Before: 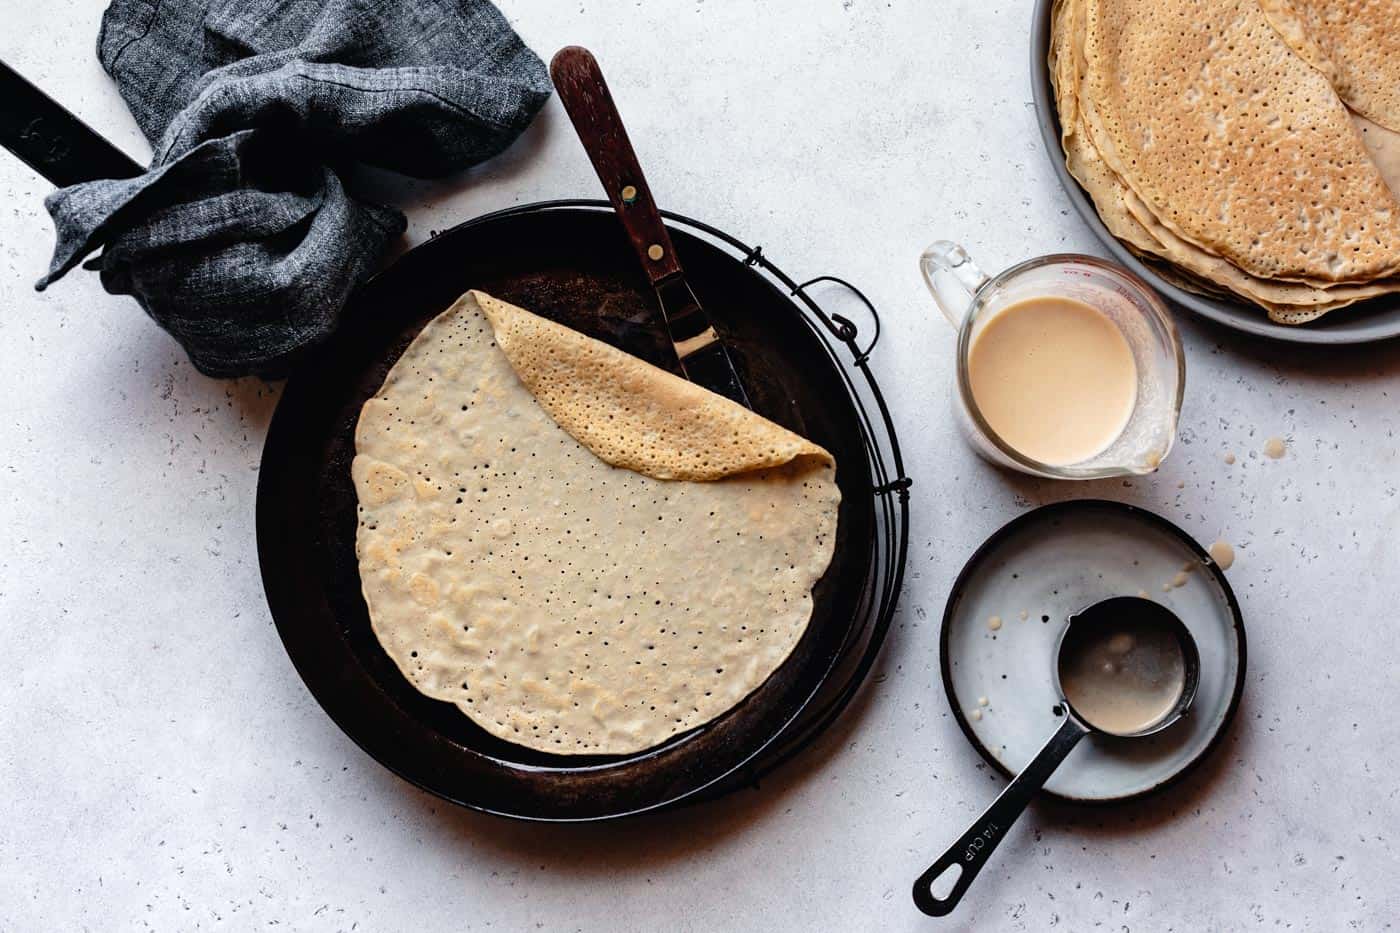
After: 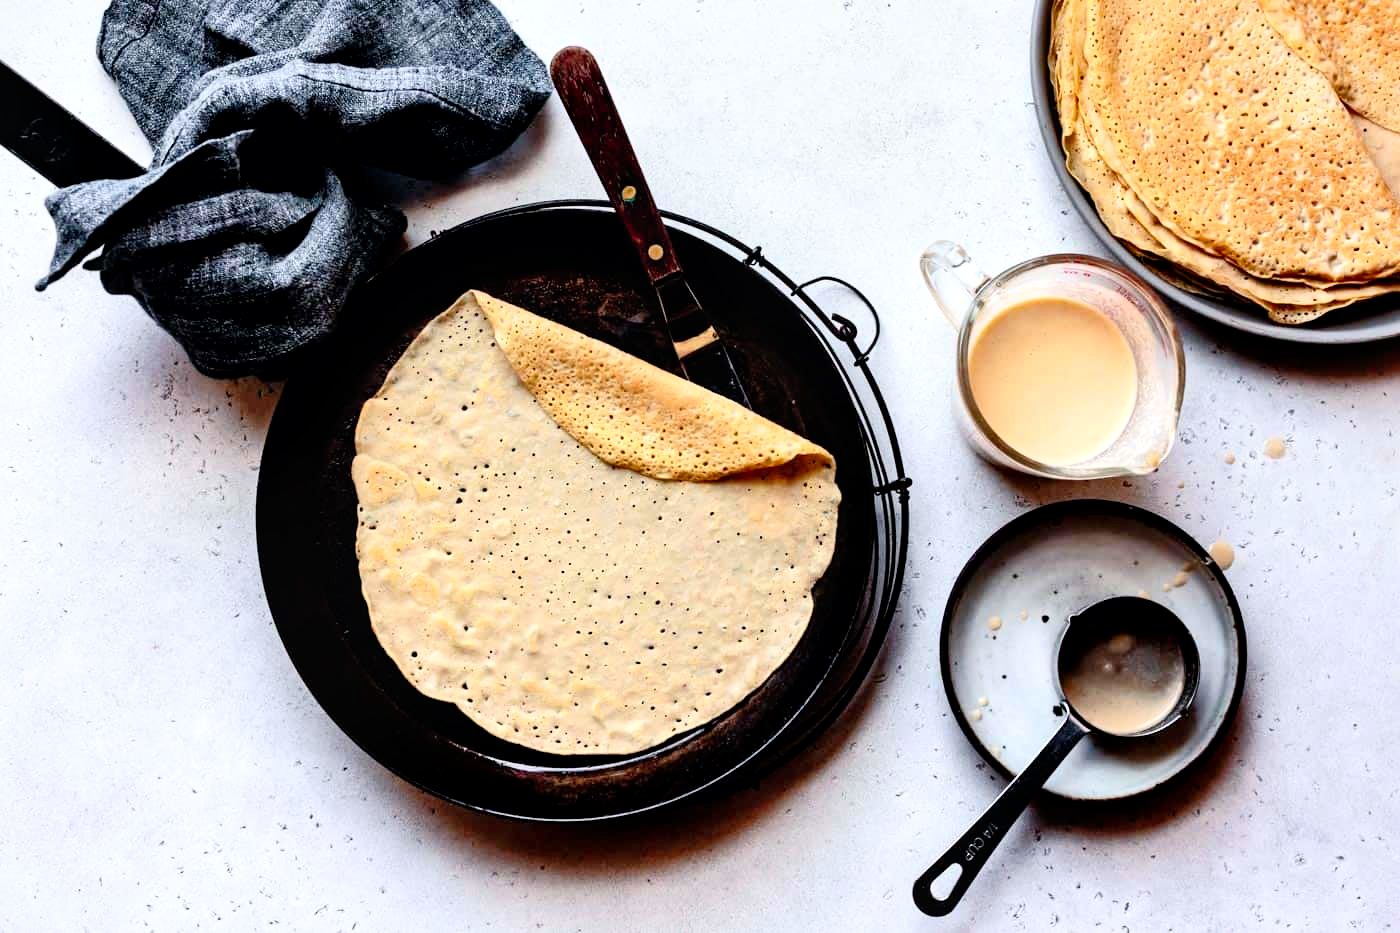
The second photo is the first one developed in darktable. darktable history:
tone curve: curves: ch0 [(0, 0) (0.003, 0.003) (0.011, 0.003) (0.025, 0.007) (0.044, 0.014) (0.069, 0.02) (0.1, 0.03) (0.136, 0.054) (0.177, 0.099) (0.224, 0.156) (0.277, 0.227) (0.335, 0.302) (0.399, 0.375) (0.468, 0.456) (0.543, 0.54) (0.623, 0.625) (0.709, 0.717) (0.801, 0.807) (0.898, 0.895) (1, 1)], preserve colors none
contrast brightness saturation: contrast 0.239, brightness 0.266, saturation 0.393
local contrast: mode bilateral grid, contrast 50, coarseness 50, detail 150%, midtone range 0.2
